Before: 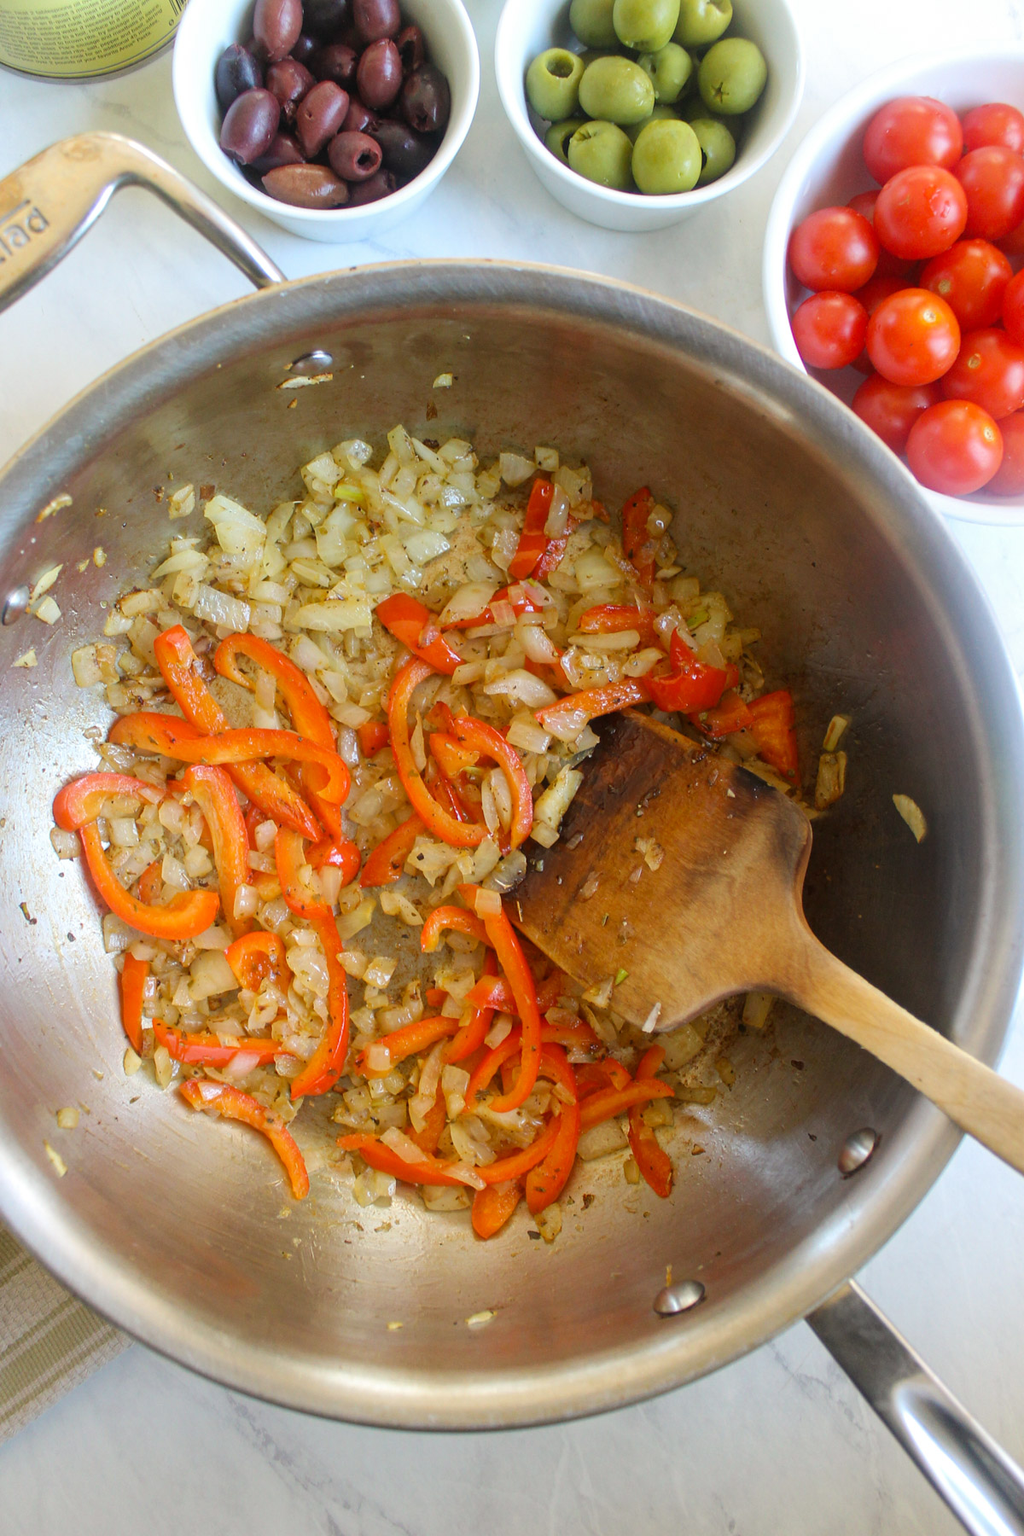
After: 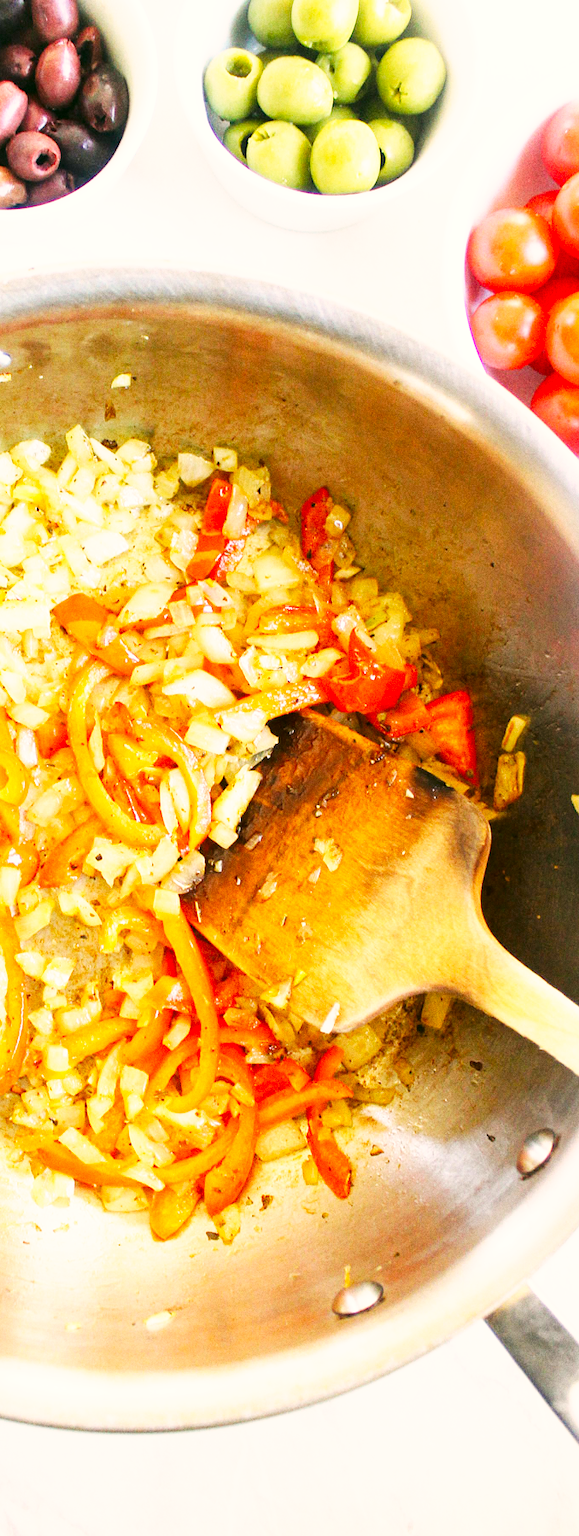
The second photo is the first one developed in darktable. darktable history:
color correction: highlights a* 4.02, highlights b* 4.98, shadows a* -7.55, shadows b* 4.98
grain: coarseness 0.47 ISO
crop: left 31.458%, top 0%, right 11.876%
exposure: exposure 0.661 EV, compensate highlight preservation false
base curve: curves: ch0 [(0, 0) (0.007, 0.004) (0.027, 0.03) (0.046, 0.07) (0.207, 0.54) (0.442, 0.872) (0.673, 0.972) (1, 1)], preserve colors none
